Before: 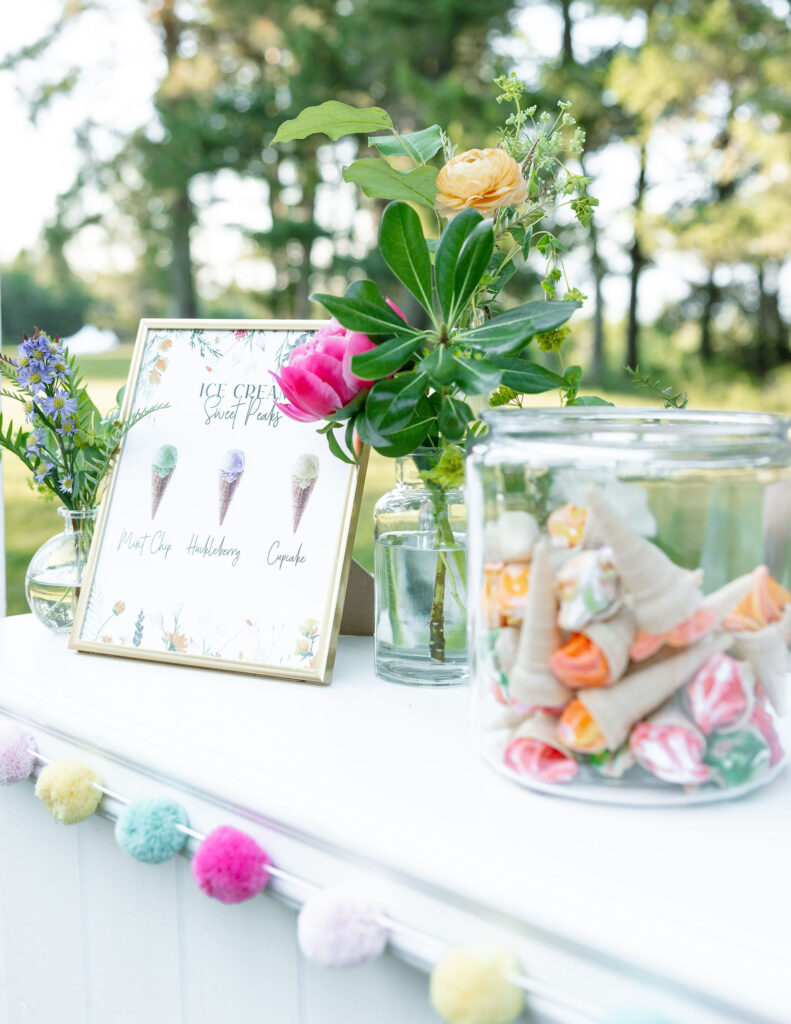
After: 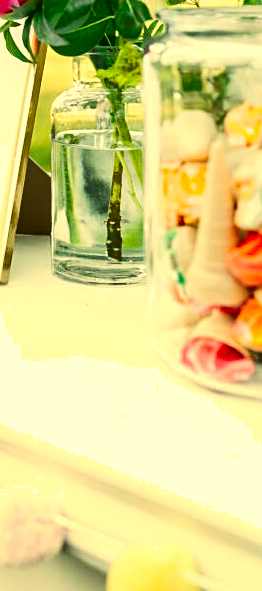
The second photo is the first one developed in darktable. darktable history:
color correction: highlights a* -4.73, highlights b* 5.06, saturation 0.97
crop: left 40.878%, top 39.176%, right 25.993%, bottom 3.081%
color zones: curves: ch0 [(0, 0.613) (0.01, 0.613) (0.245, 0.448) (0.498, 0.529) (0.642, 0.665) (0.879, 0.777) (0.99, 0.613)]; ch1 [(0, 0) (0.143, 0) (0.286, 0) (0.429, 0) (0.571, 0) (0.714, 0) (0.857, 0)], mix -121.96%
exposure: compensate highlight preservation false
tone curve: curves: ch0 [(0, 0.032) (0.181, 0.156) (0.751, 0.829) (1, 1)], color space Lab, linked channels, preserve colors none
shadows and highlights: soften with gaussian
white balance: red 1.138, green 0.996, blue 0.812
sharpen: on, module defaults
